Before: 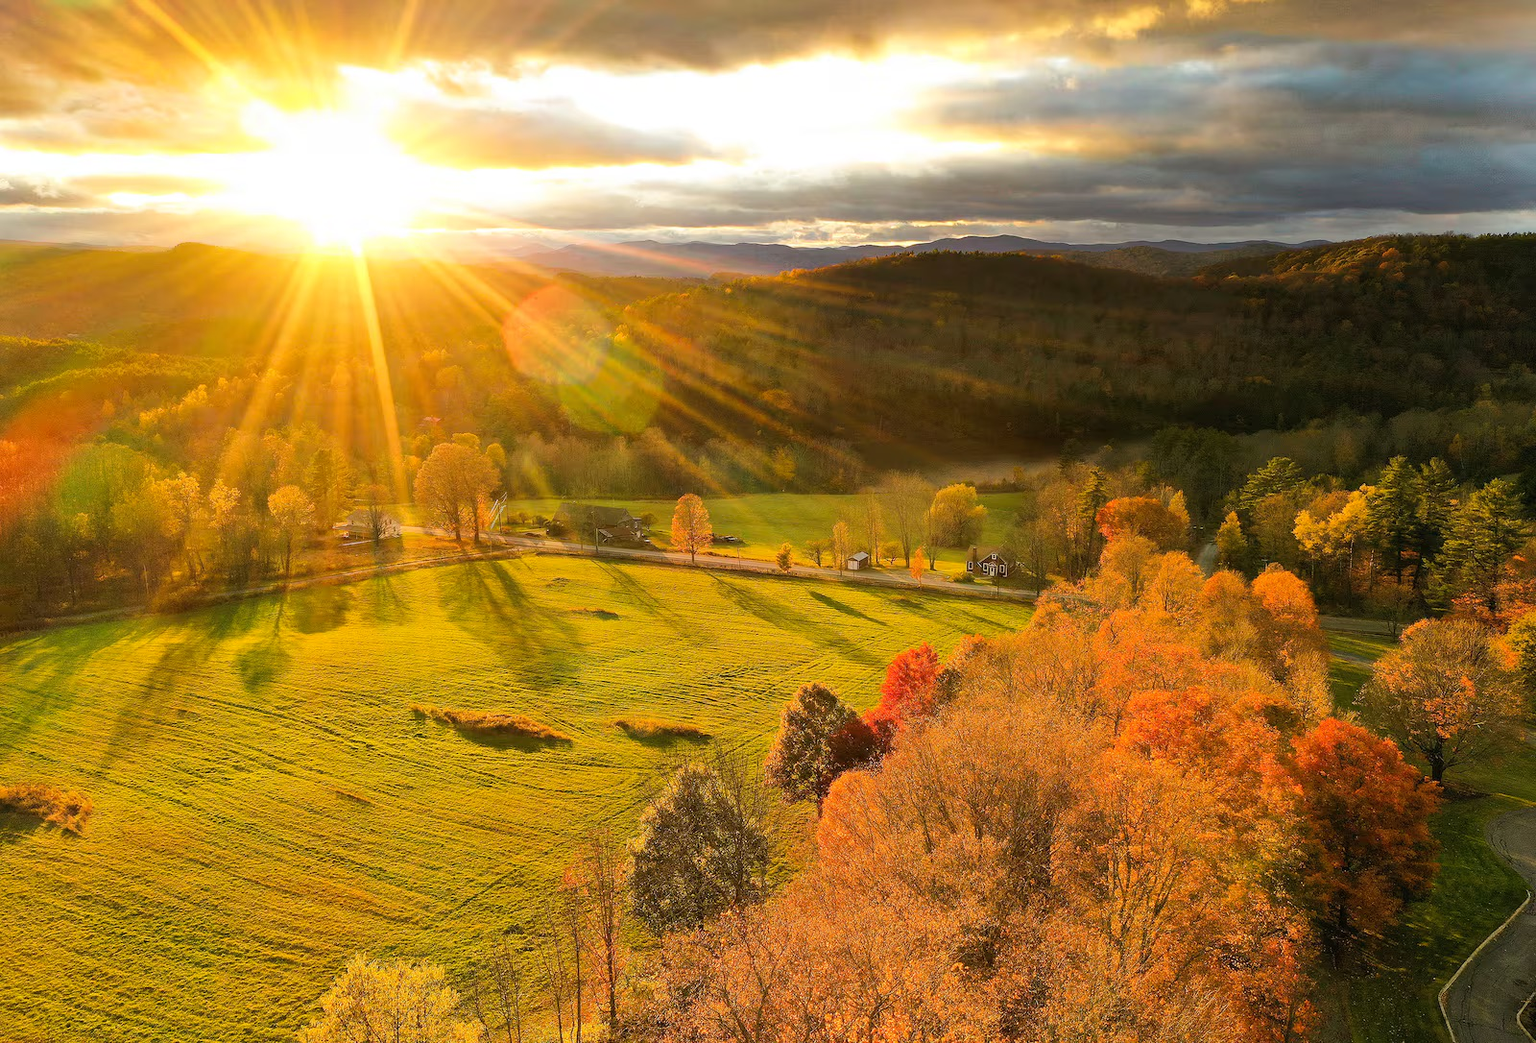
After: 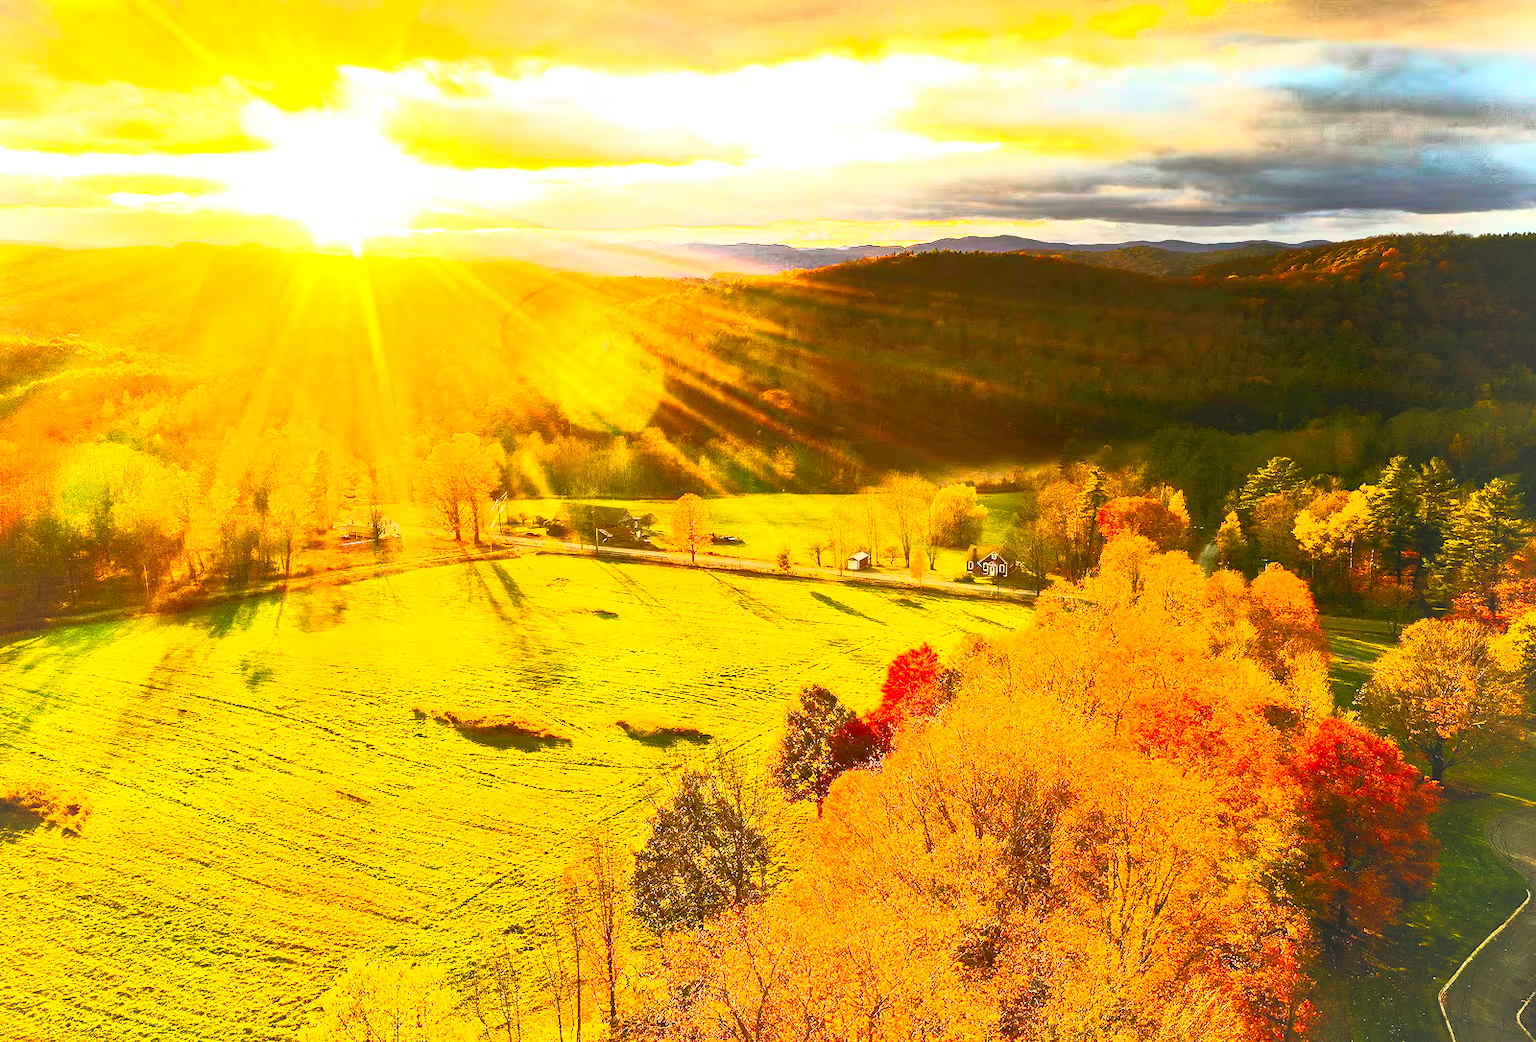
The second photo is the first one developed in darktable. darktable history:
contrast brightness saturation: contrast 0.997, brightness 0.996, saturation 1
tone equalizer: on, module defaults
vignetting: brightness 0.051, saturation -0.001, unbound false
